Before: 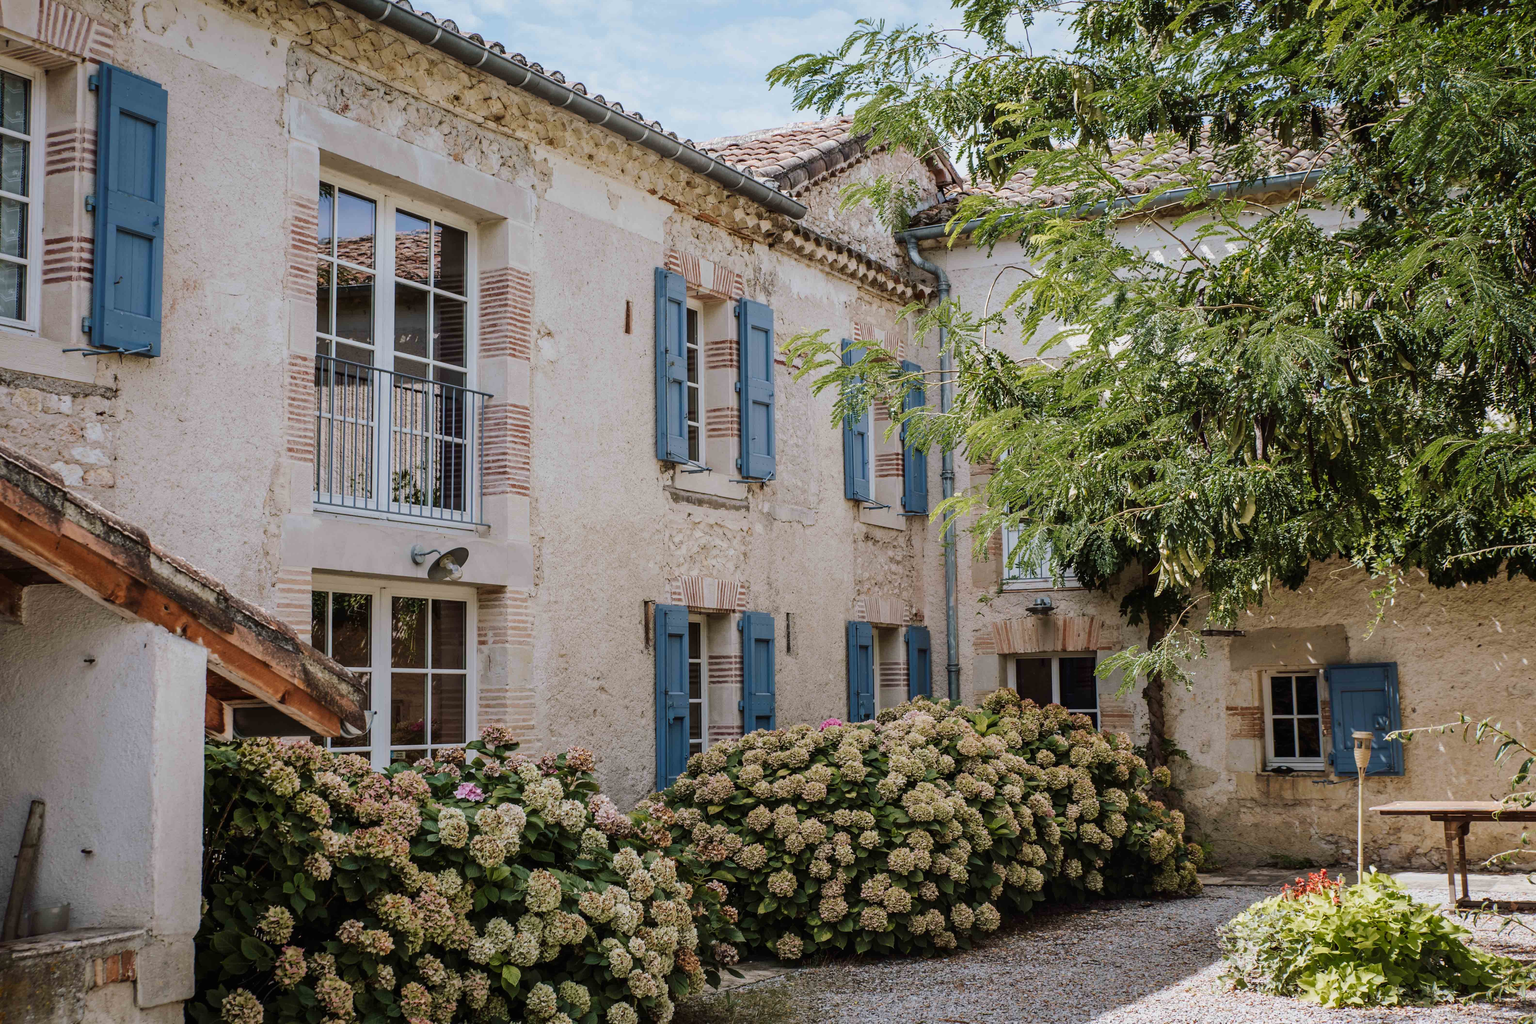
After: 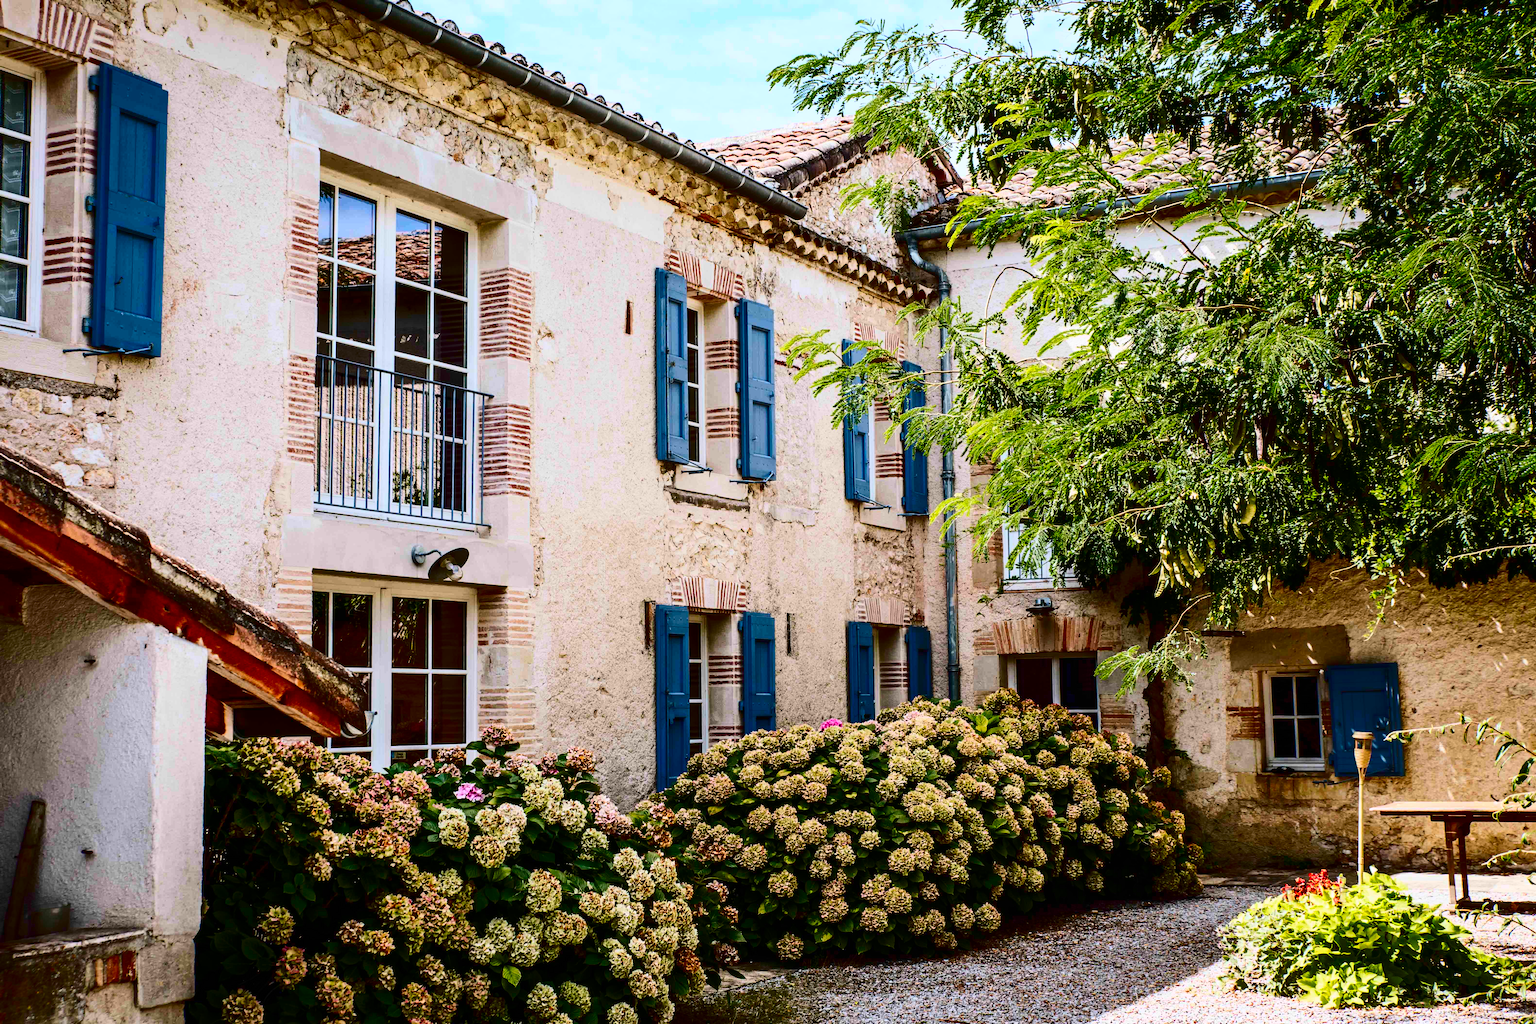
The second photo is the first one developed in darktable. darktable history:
contrast brightness saturation: contrast 0.5, saturation -0.1
color correction: saturation 2.15
